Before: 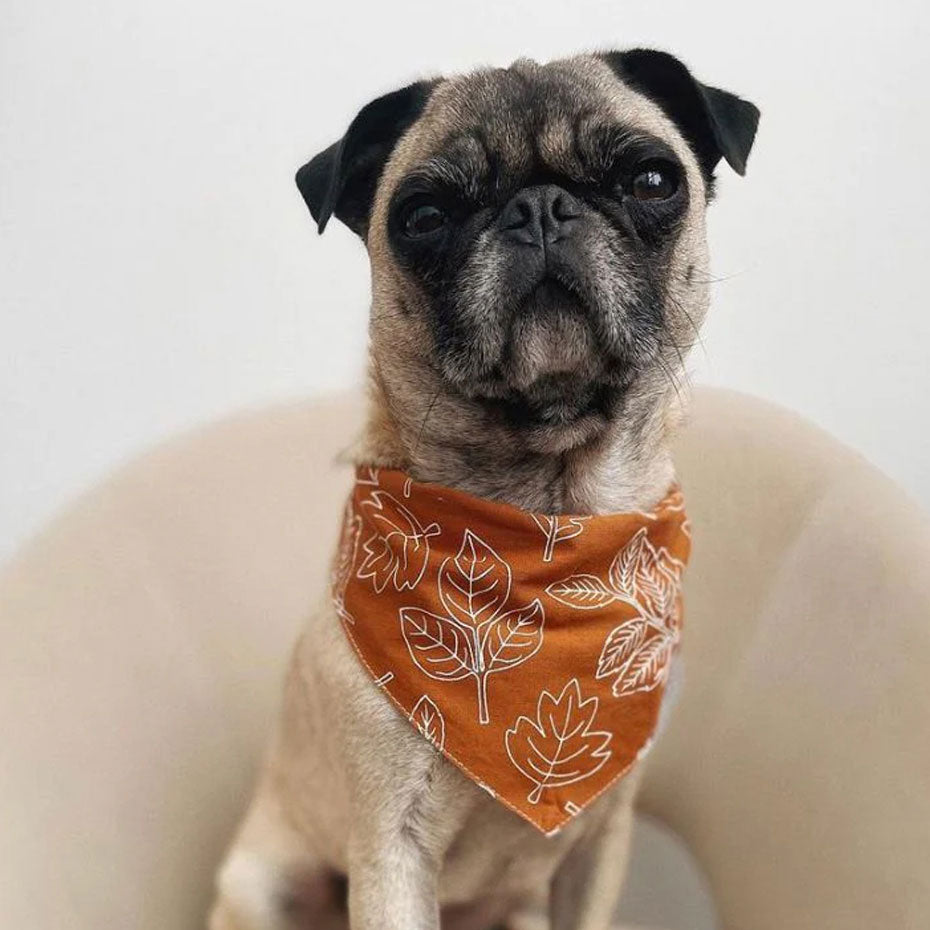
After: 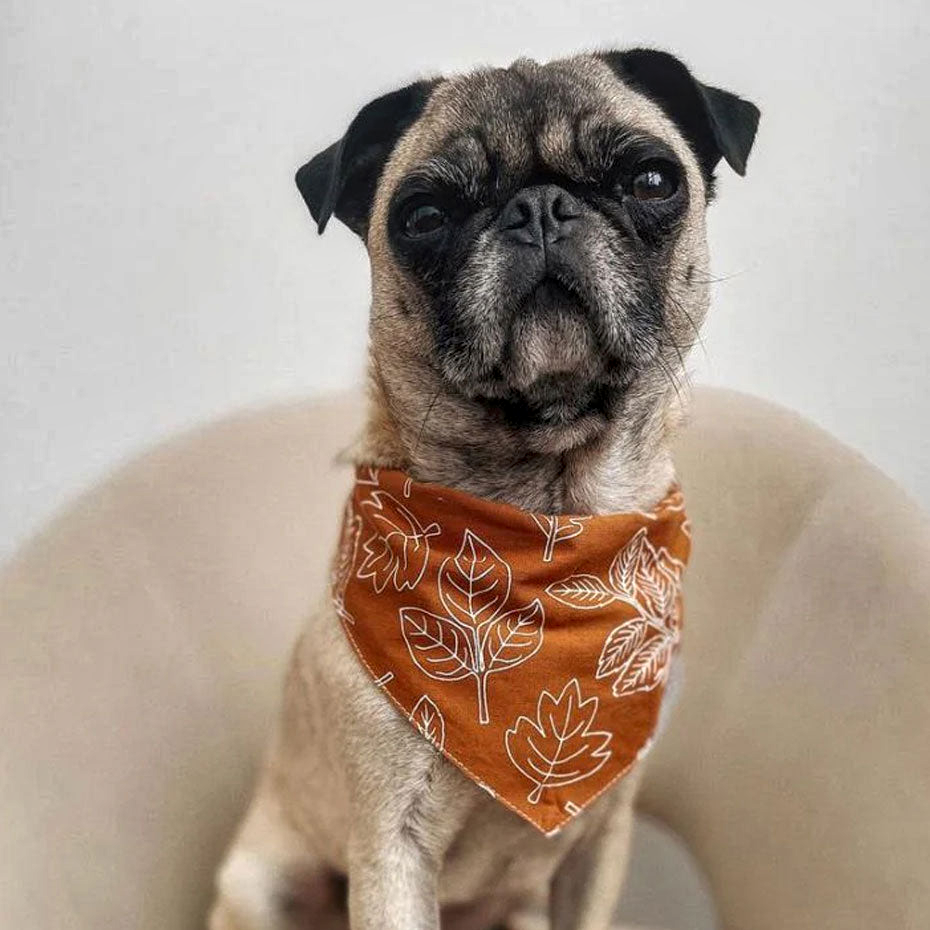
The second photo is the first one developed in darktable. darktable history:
local contrast: detail 130%
shadows and highlights: shadows 22.7, highlights -48.71, soften with gaussian
